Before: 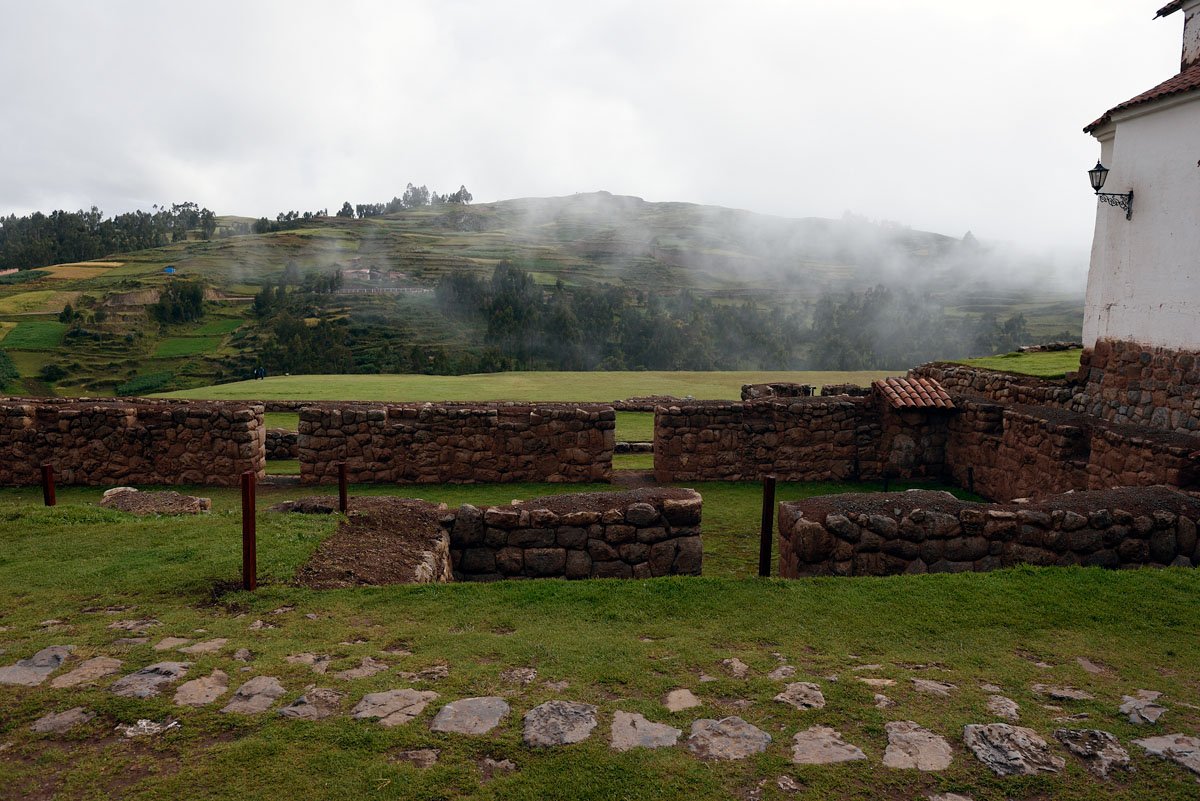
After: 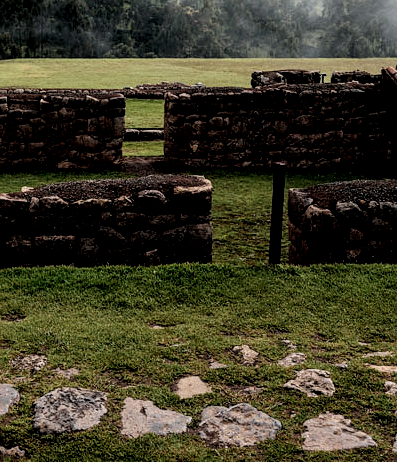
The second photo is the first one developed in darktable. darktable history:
exposure: exposure 0.258 EV, compensate highlight preservation false
white balance: emerald 1
crop: left 40.878%, top 39.176%, right 25.993%, bottom 3.081%
sharpen: amount 0.2
filmic rgb: black relative exposure -5 EV, white relative exposure 3.5 EV, hardness 3.19, contrast 1.3, highlights saturation mix -50%
local contrast: detail 150%
